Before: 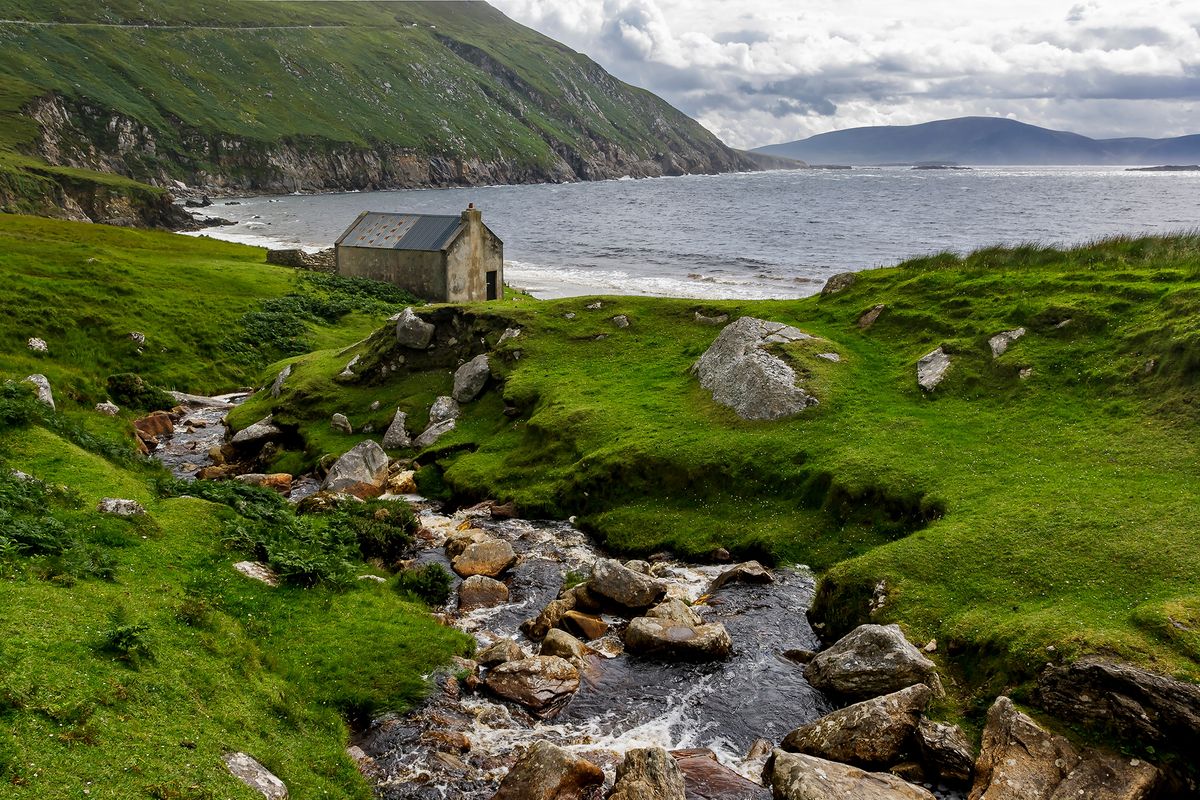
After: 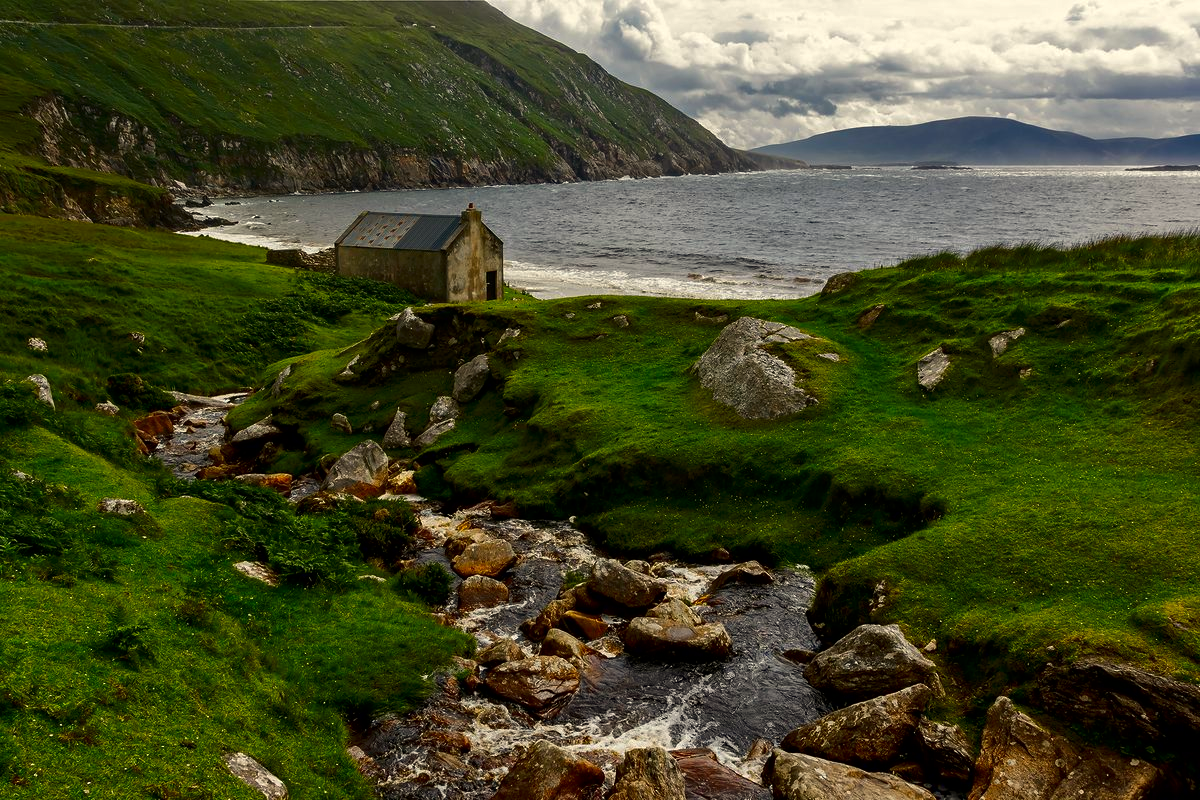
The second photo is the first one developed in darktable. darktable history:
contrast brightness saturation: brightness -0.25, saturation 0.2
white balance: red 1.029, blue 0.92
